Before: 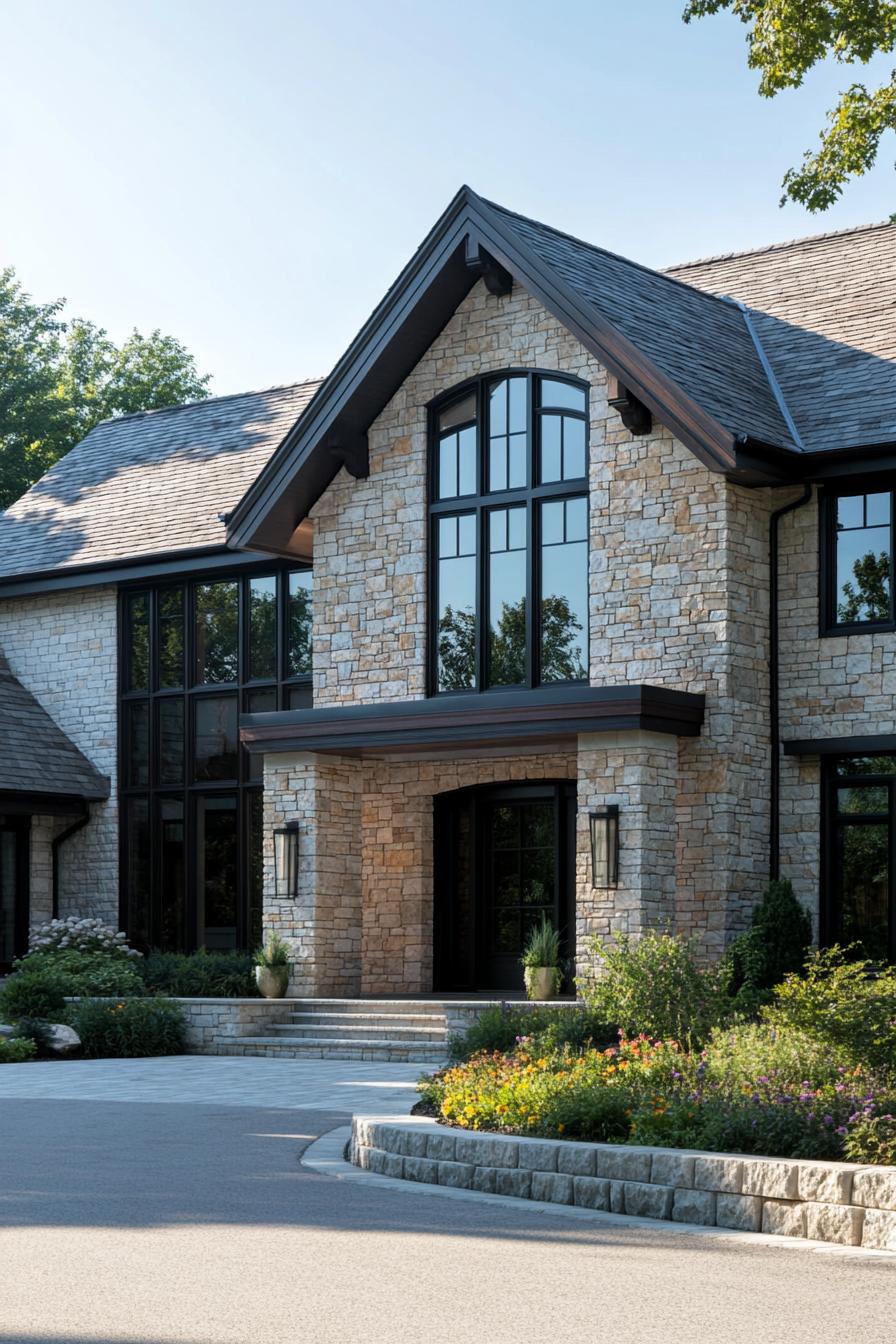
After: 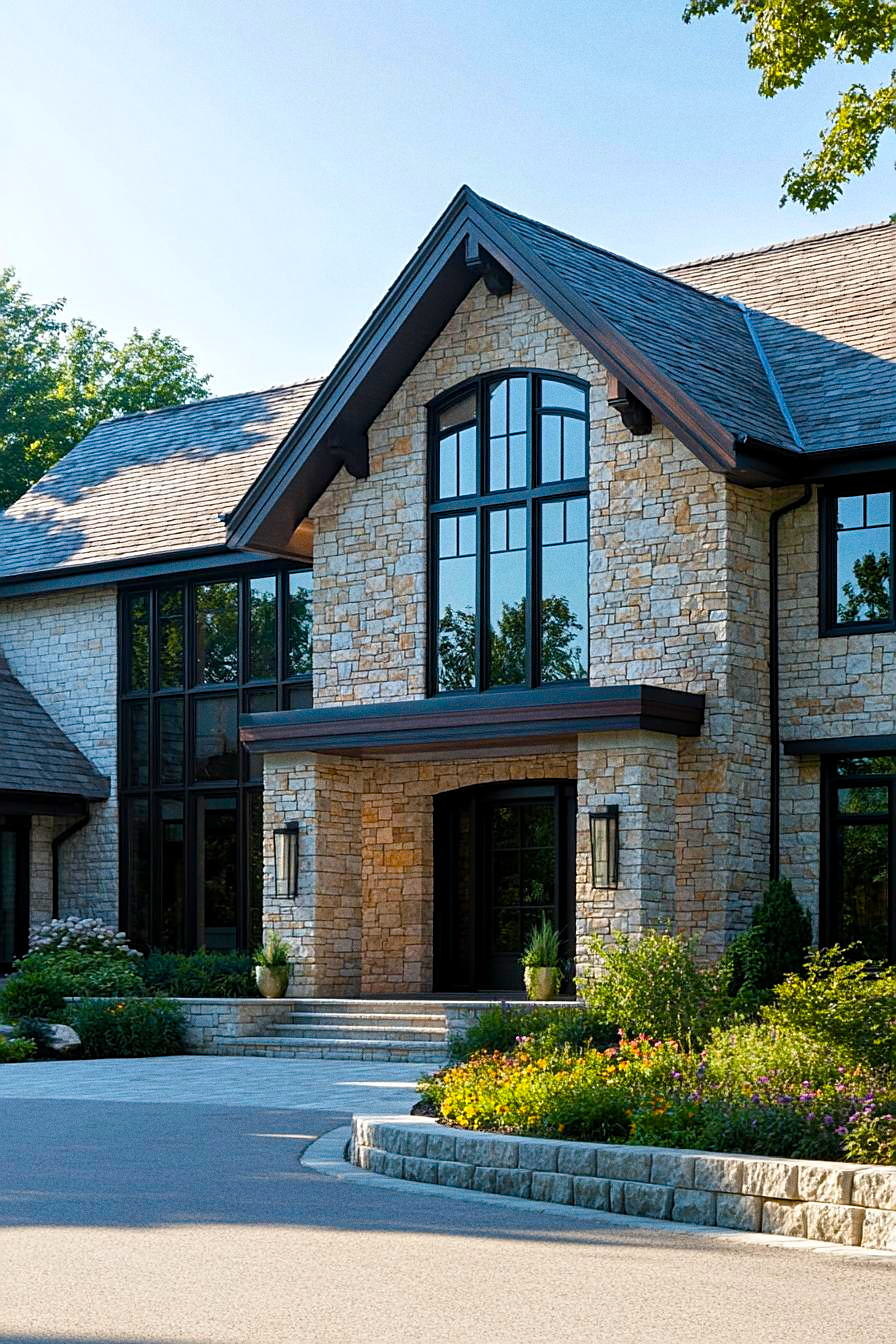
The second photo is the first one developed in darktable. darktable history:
color balance rgb: perceptual saturation grading › global saturation 20%, perceptual saturation grading › highlights -25%, perceptual saturation grading › shadows 25%, global vibrance 50%
sharpen: on, module defaults
grain: coarseness 0.09 ISO
